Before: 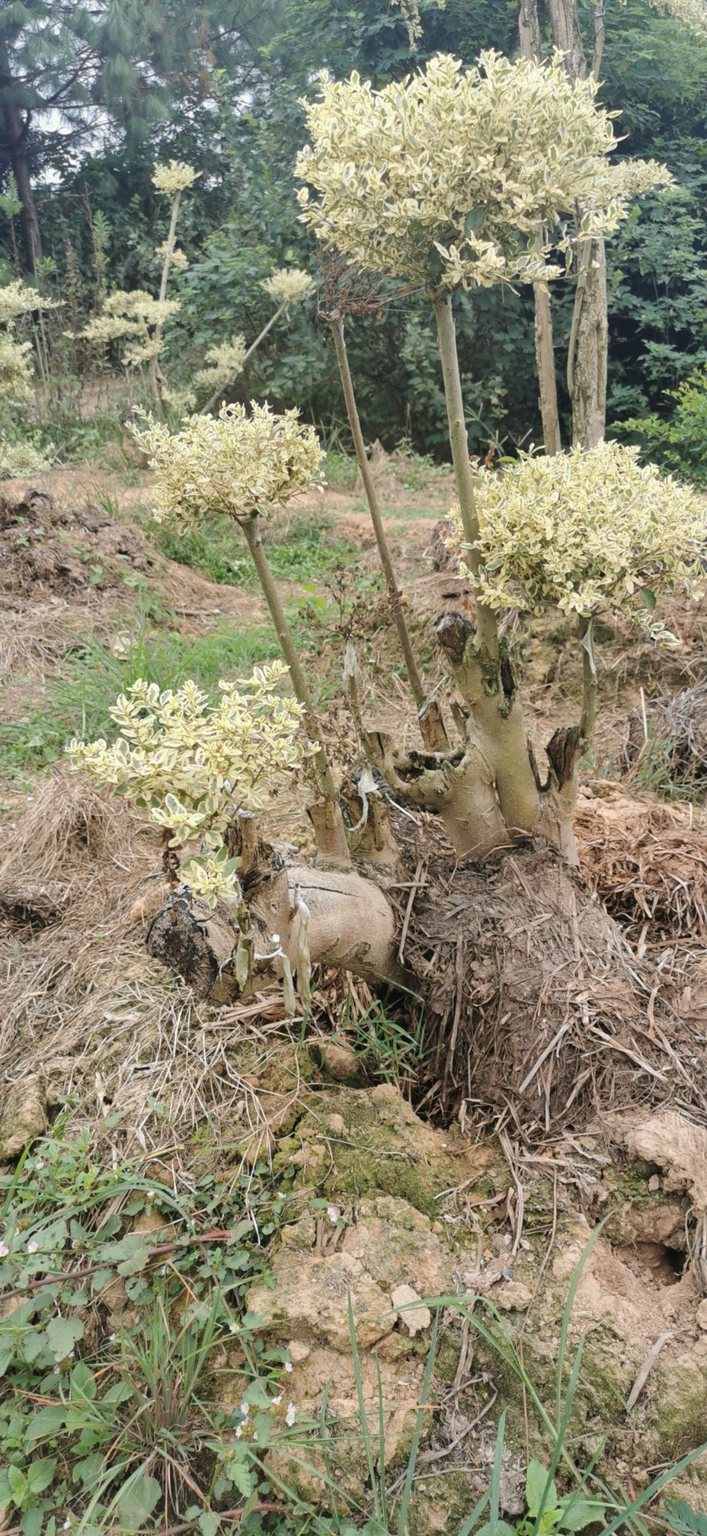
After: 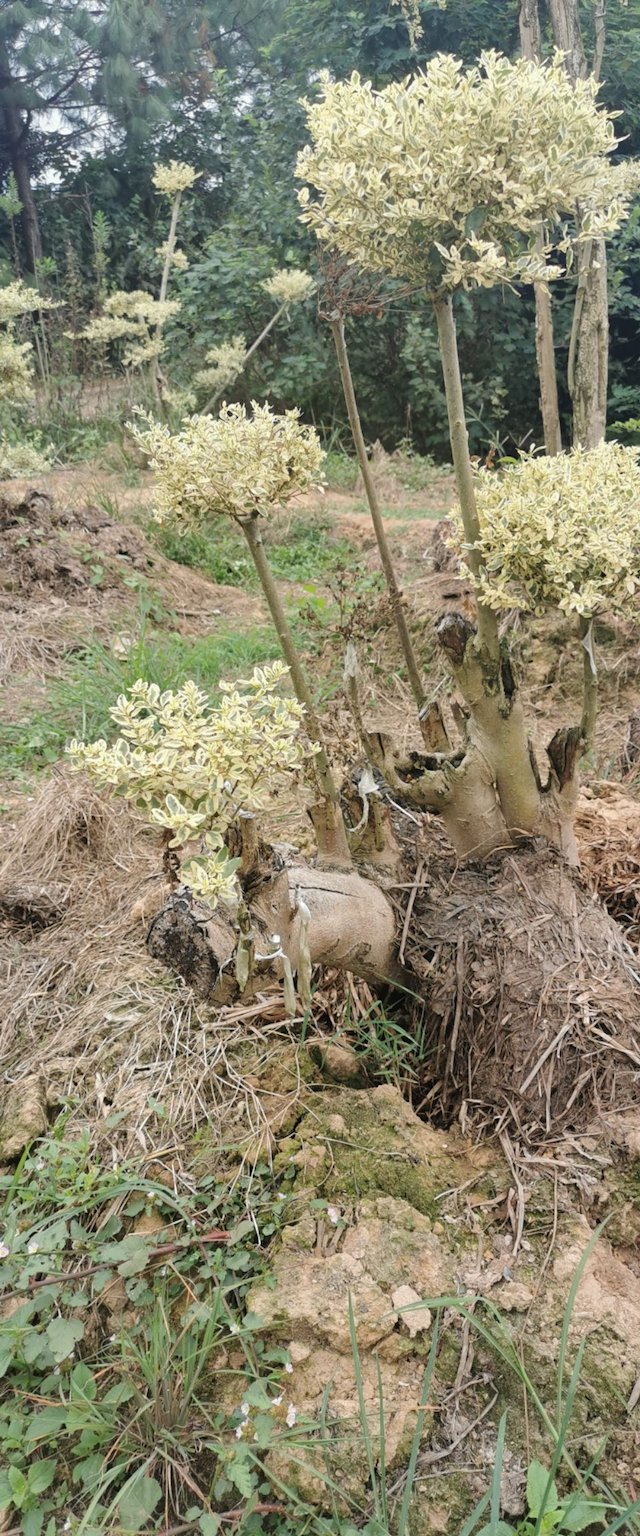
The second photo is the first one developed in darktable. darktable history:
crop: right 9.506%, bottom 0.032%
